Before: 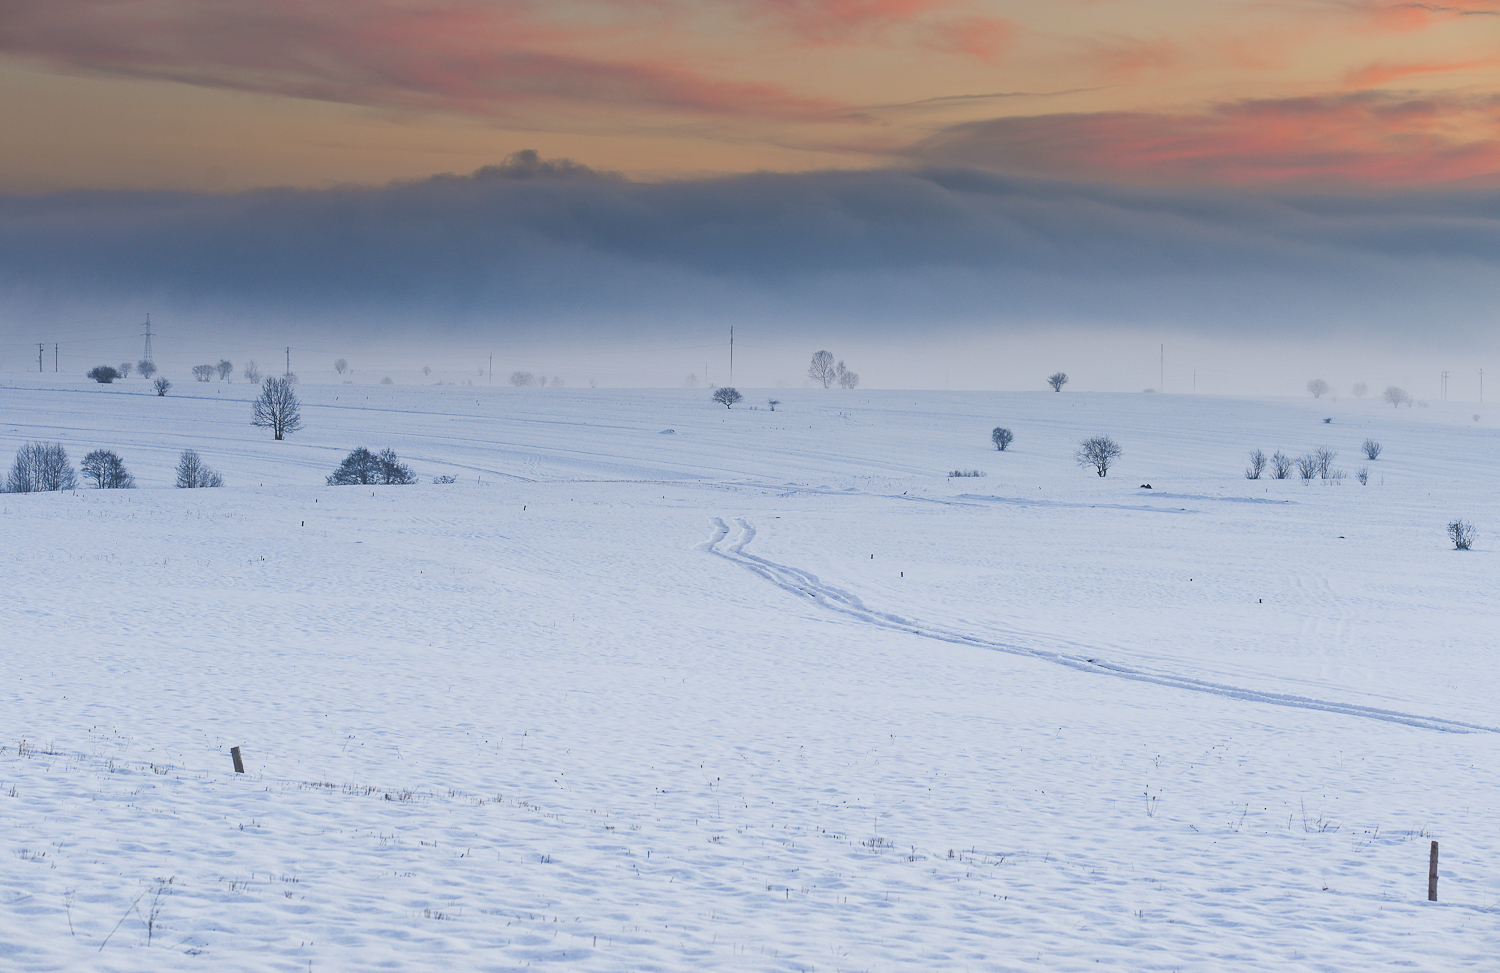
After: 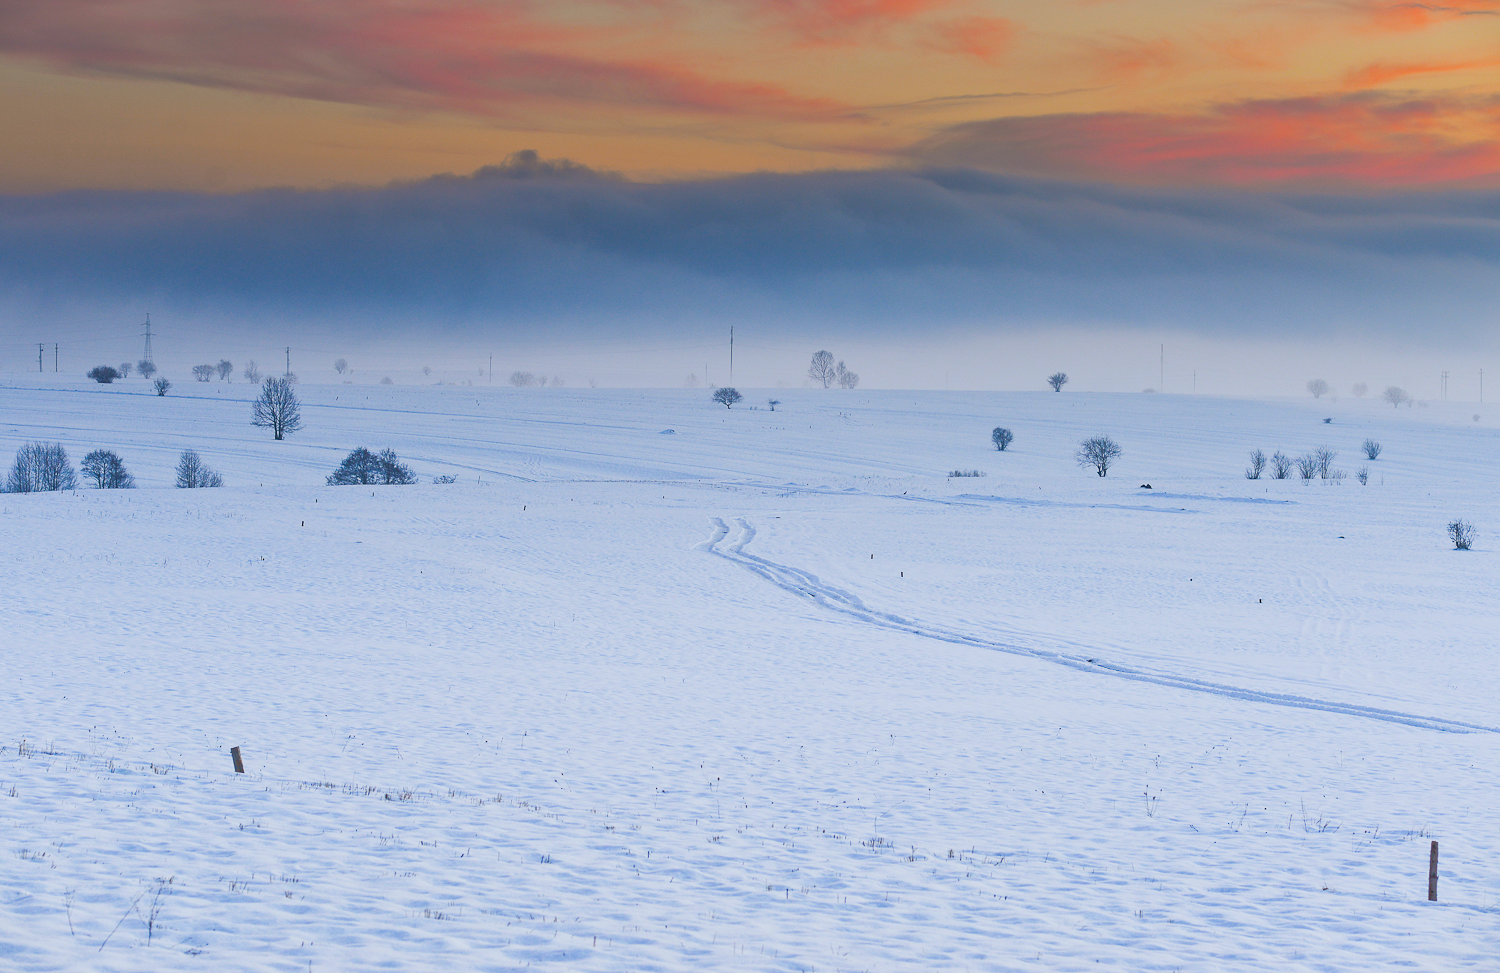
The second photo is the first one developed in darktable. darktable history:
color balance rgb: linear chroma grading › global chroma 14.69%, perceptual saturation grading › global saturation 30.47%
